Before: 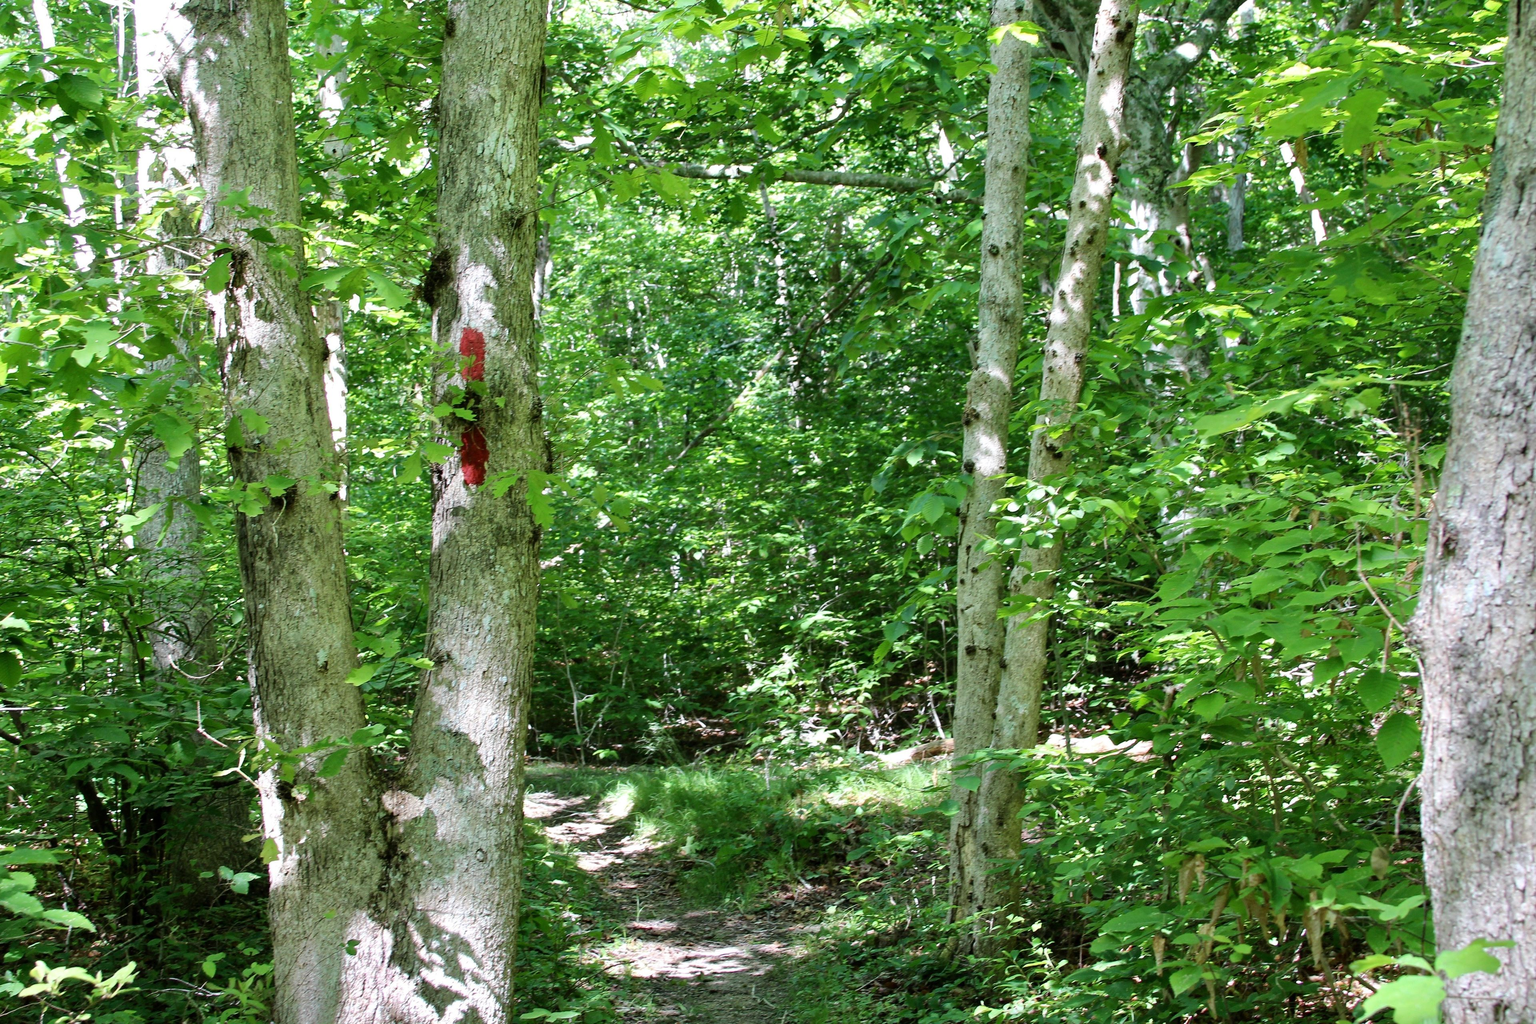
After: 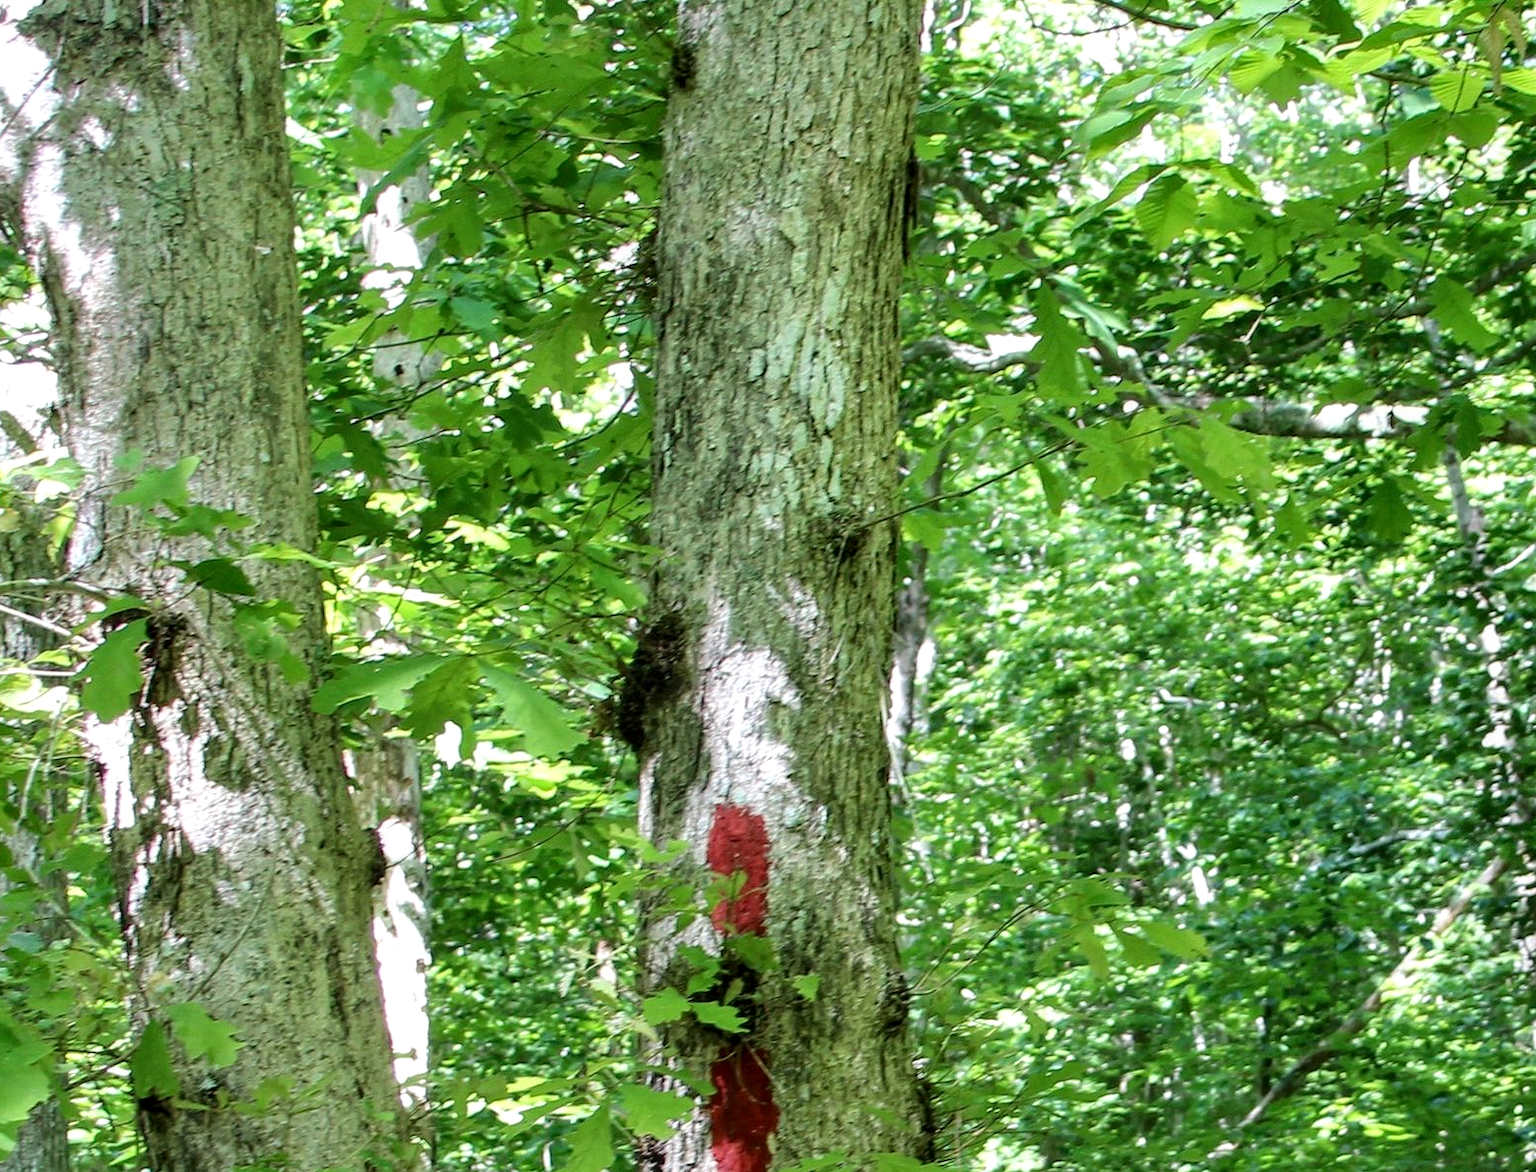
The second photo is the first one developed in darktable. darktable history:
crop and rotate: left 11.202%, top 0.059%, right 48.081%, bottom 53.312%
local contrast: on, module defaults
